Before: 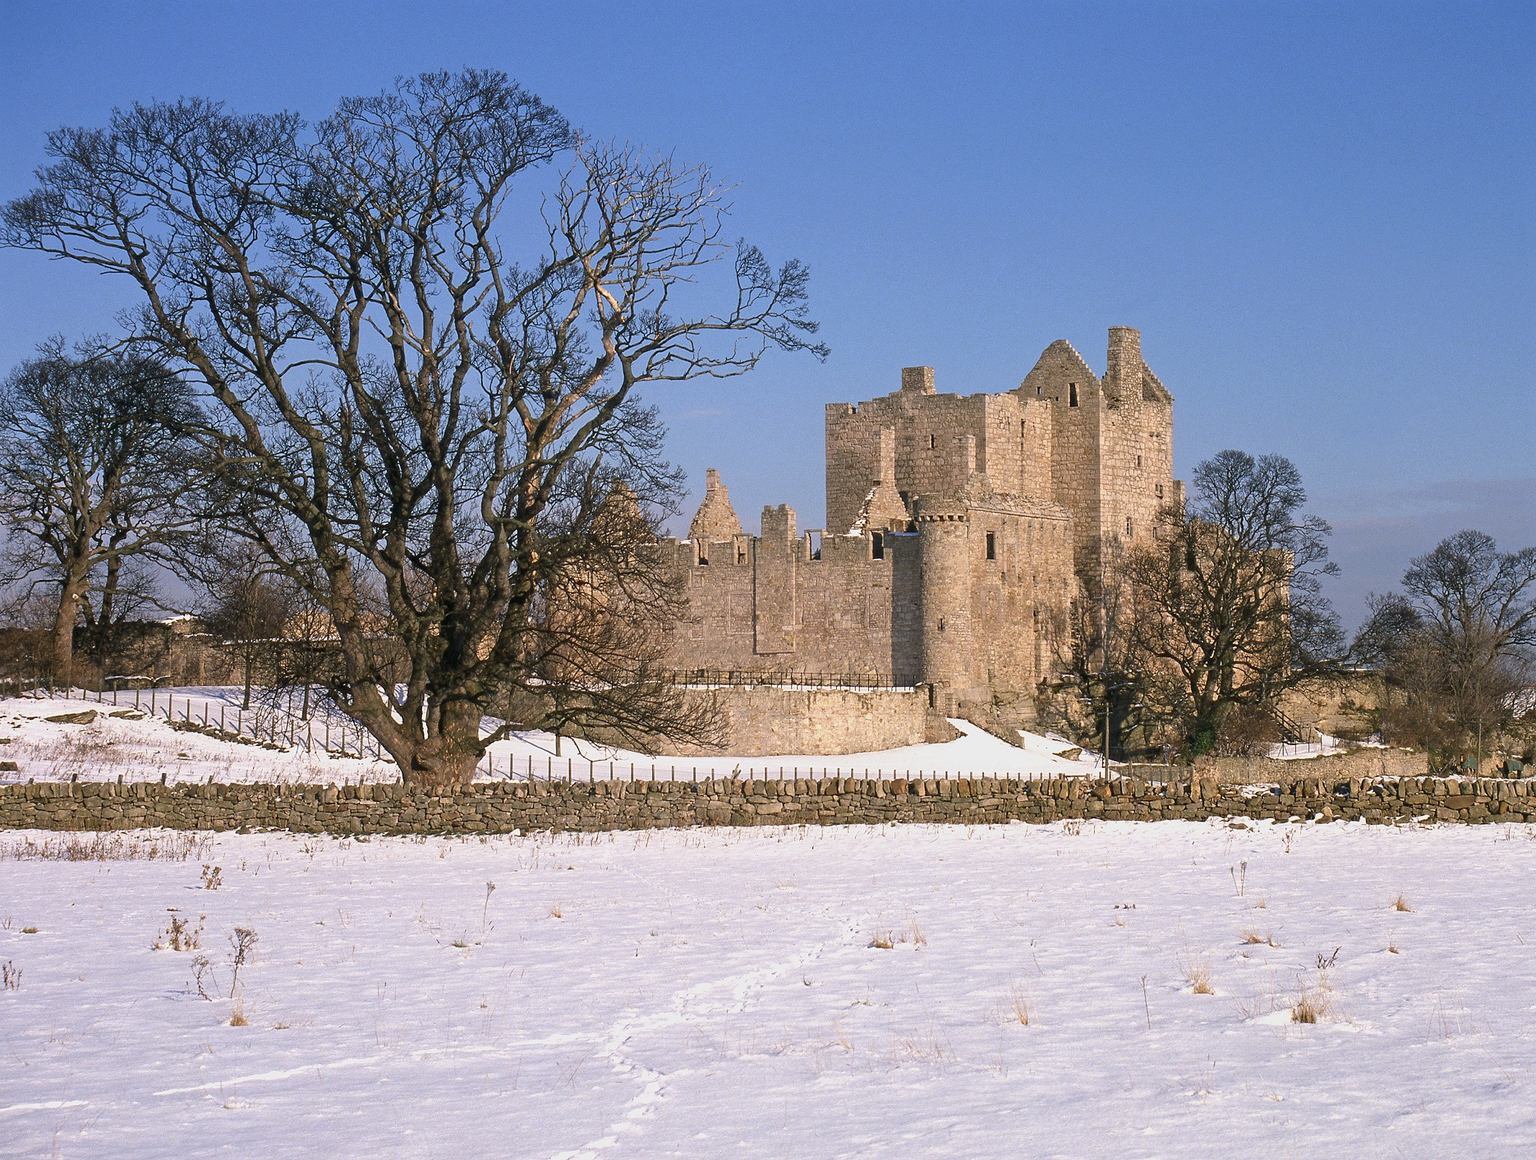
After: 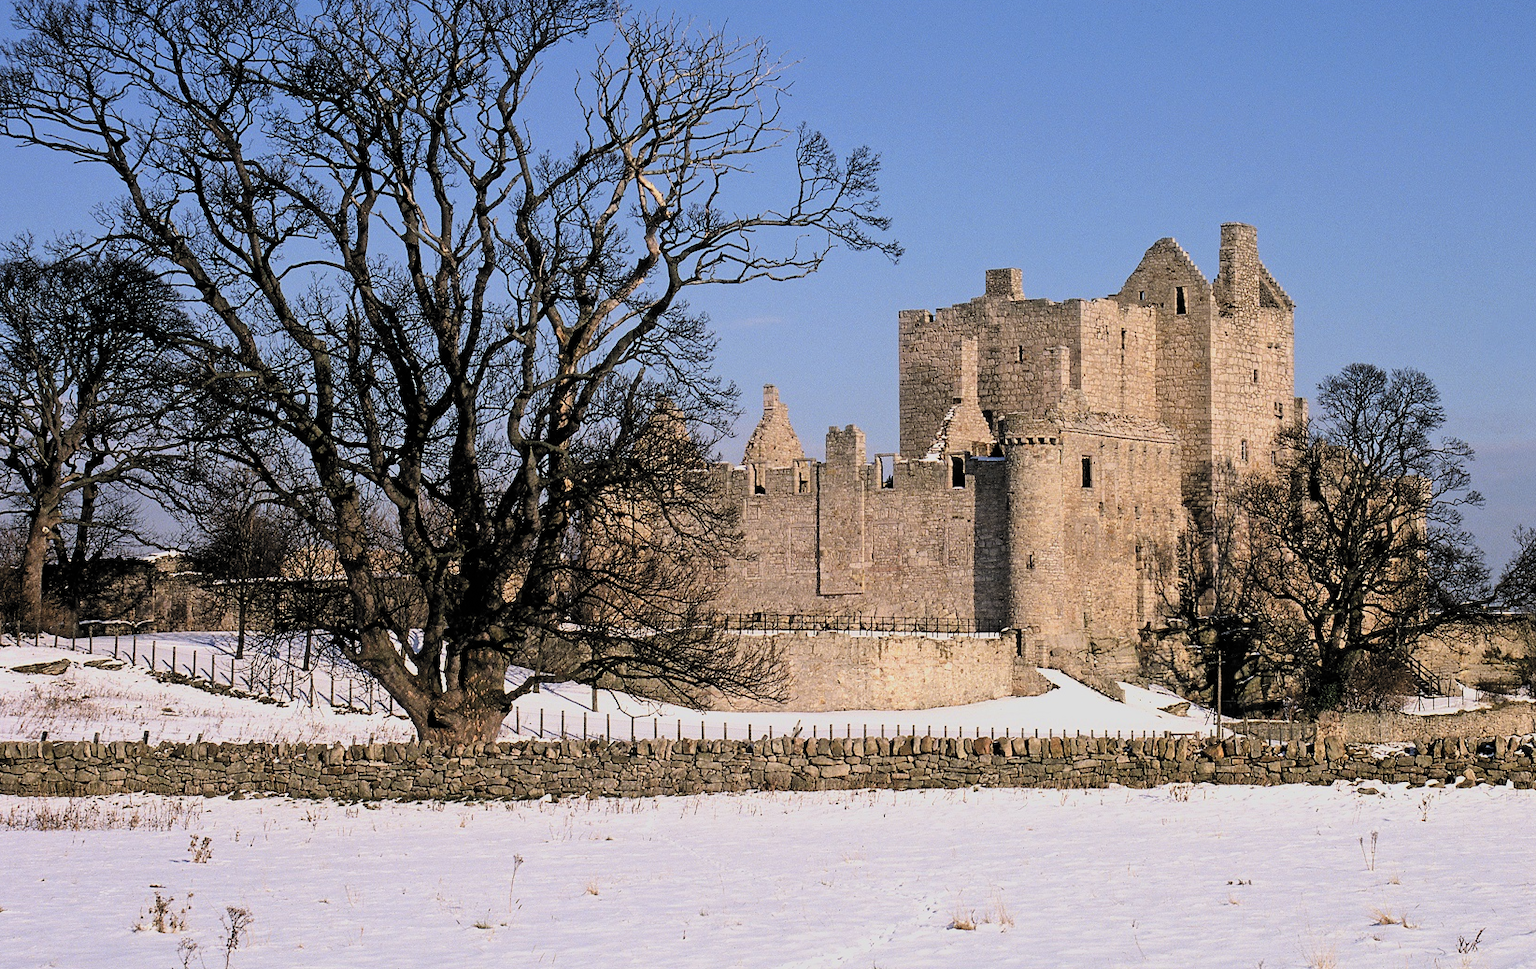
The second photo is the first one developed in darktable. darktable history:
crop and rotate: left 2.337%, top 11.317%, right 9.7%, bottom 15.152%
filmic rgb: black relative exposure -5.14 EV, white relative exposure 3.99 EV, threshold 2.96 EV, hardness 2.88, contrast 1.388, highlights saturation mix -18.8%, color science v6 (2022), enable highlight reconstruction true
